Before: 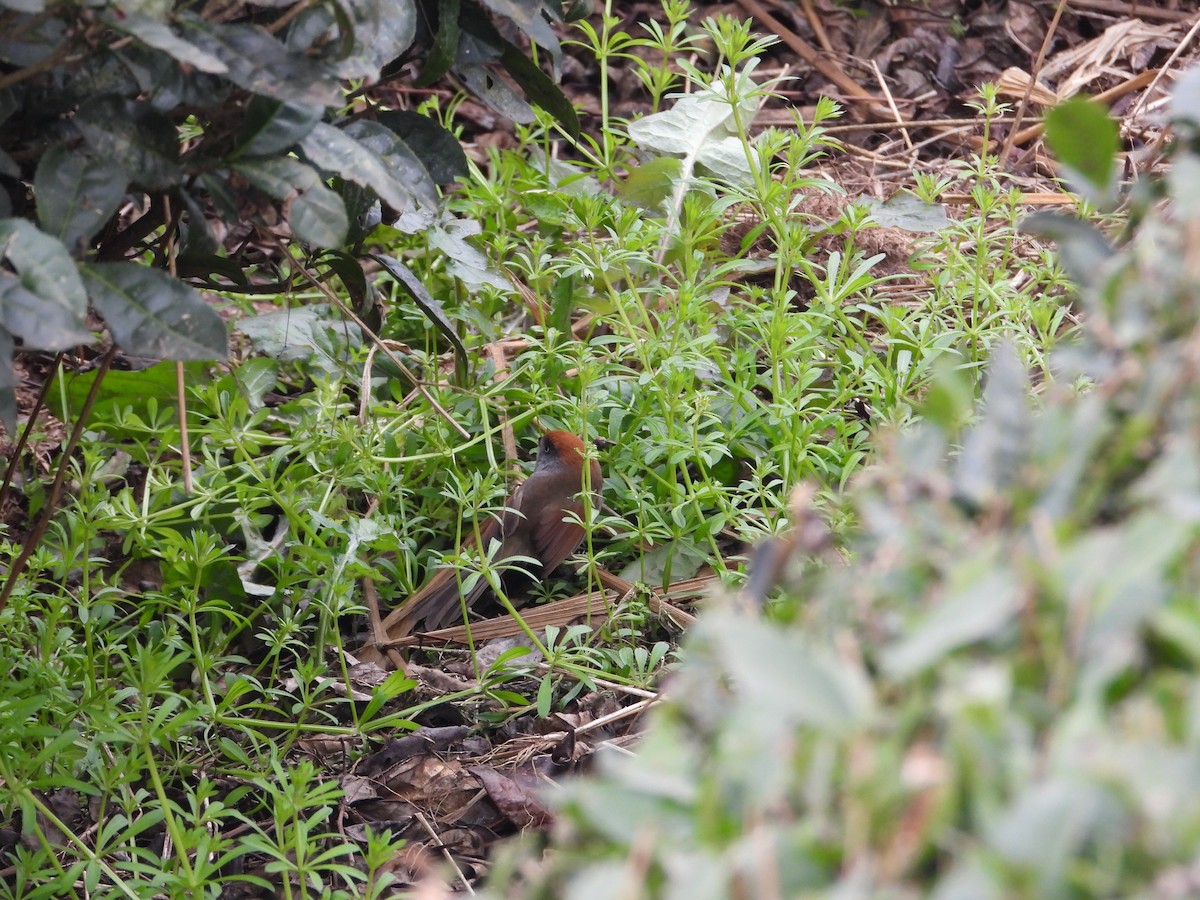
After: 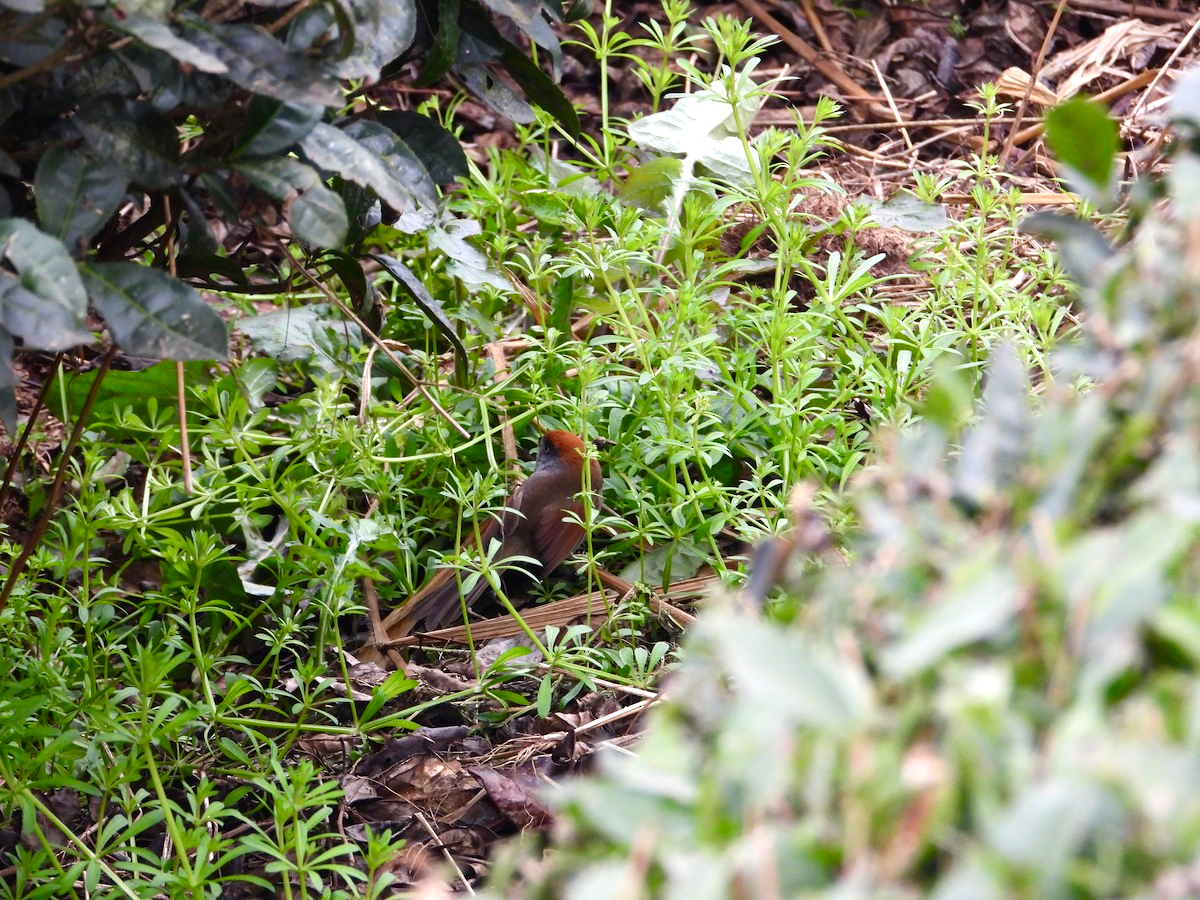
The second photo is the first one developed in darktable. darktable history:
contrast brightness saturation: contrast 0.08, saturation 0.2
color balance rgb: shadows lift › luminance -20%, power › hue 72.24°, highlights gain › luminance 15%, global offset › hue 171.6°, perceptual saturation grading › highlights -30%, perceptual saturation grading › shadows 20%, global vibrance 30%, contrast 10%
exposure: exposure 0.014 EV, compensate highlight preservation false
